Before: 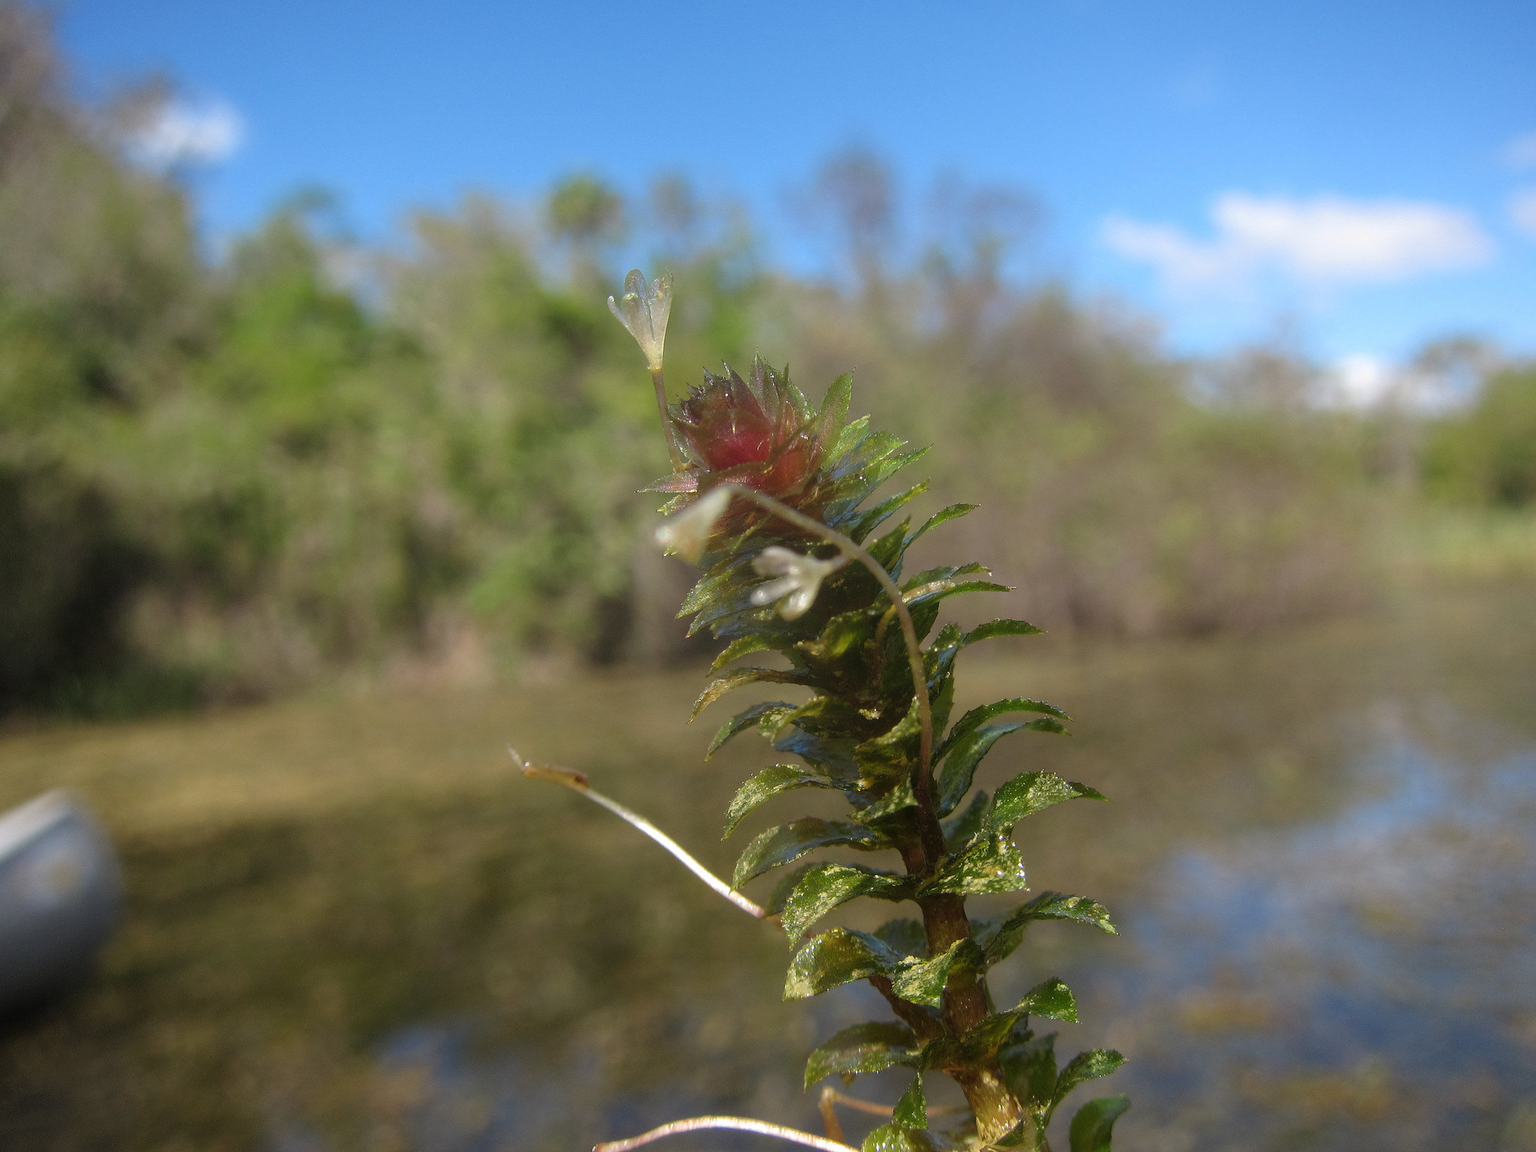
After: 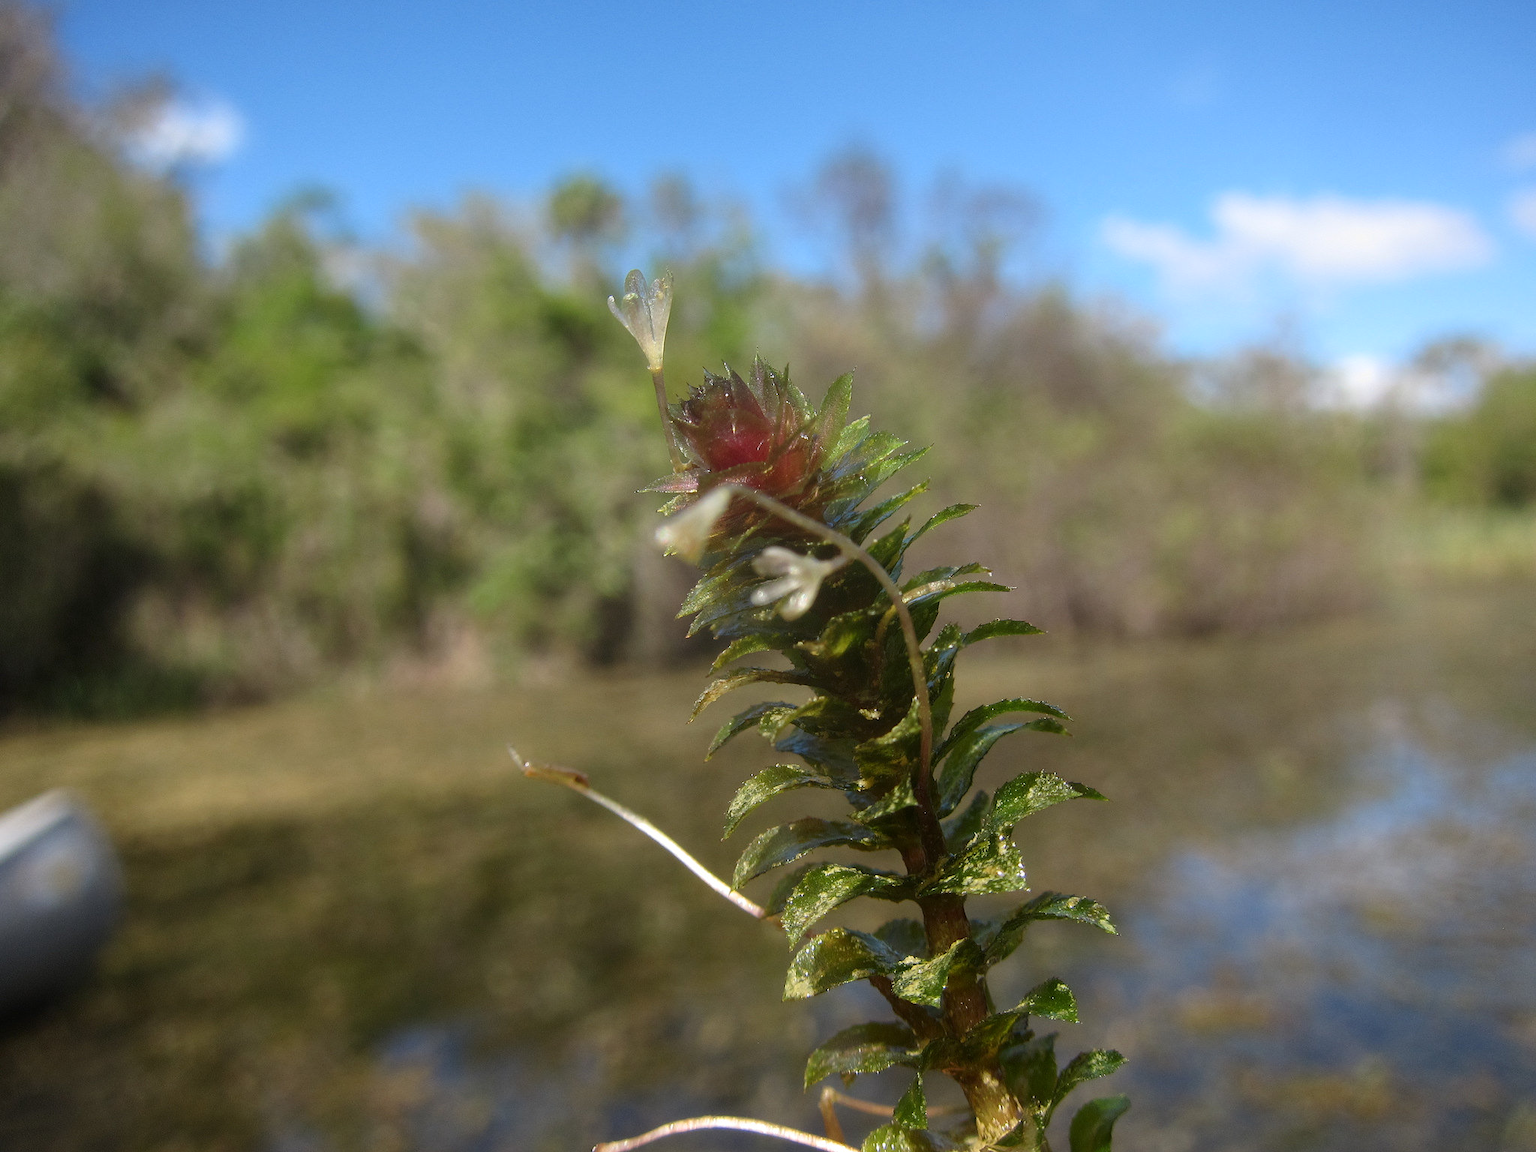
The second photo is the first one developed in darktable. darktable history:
shadows and highlights: shadows 19.87, highlights -20.07, soften with gaussian
contrast brightness saturation: contrast 0.135
tone equalizer: on, module defaults
